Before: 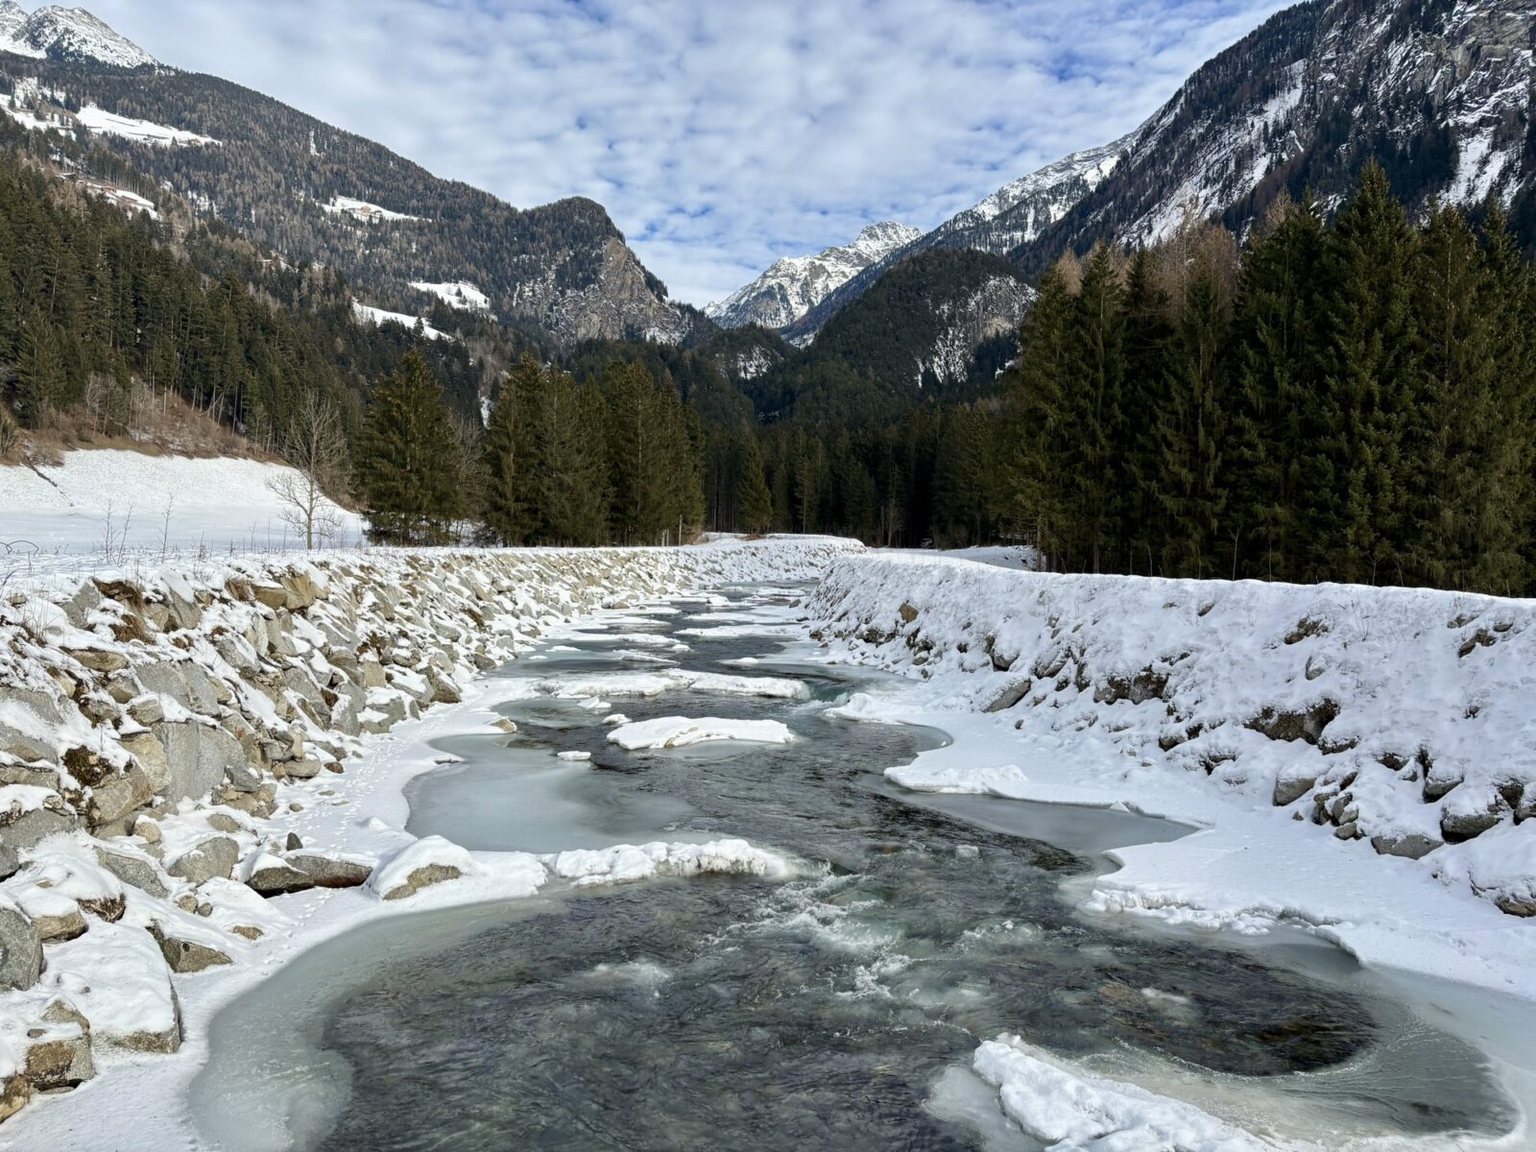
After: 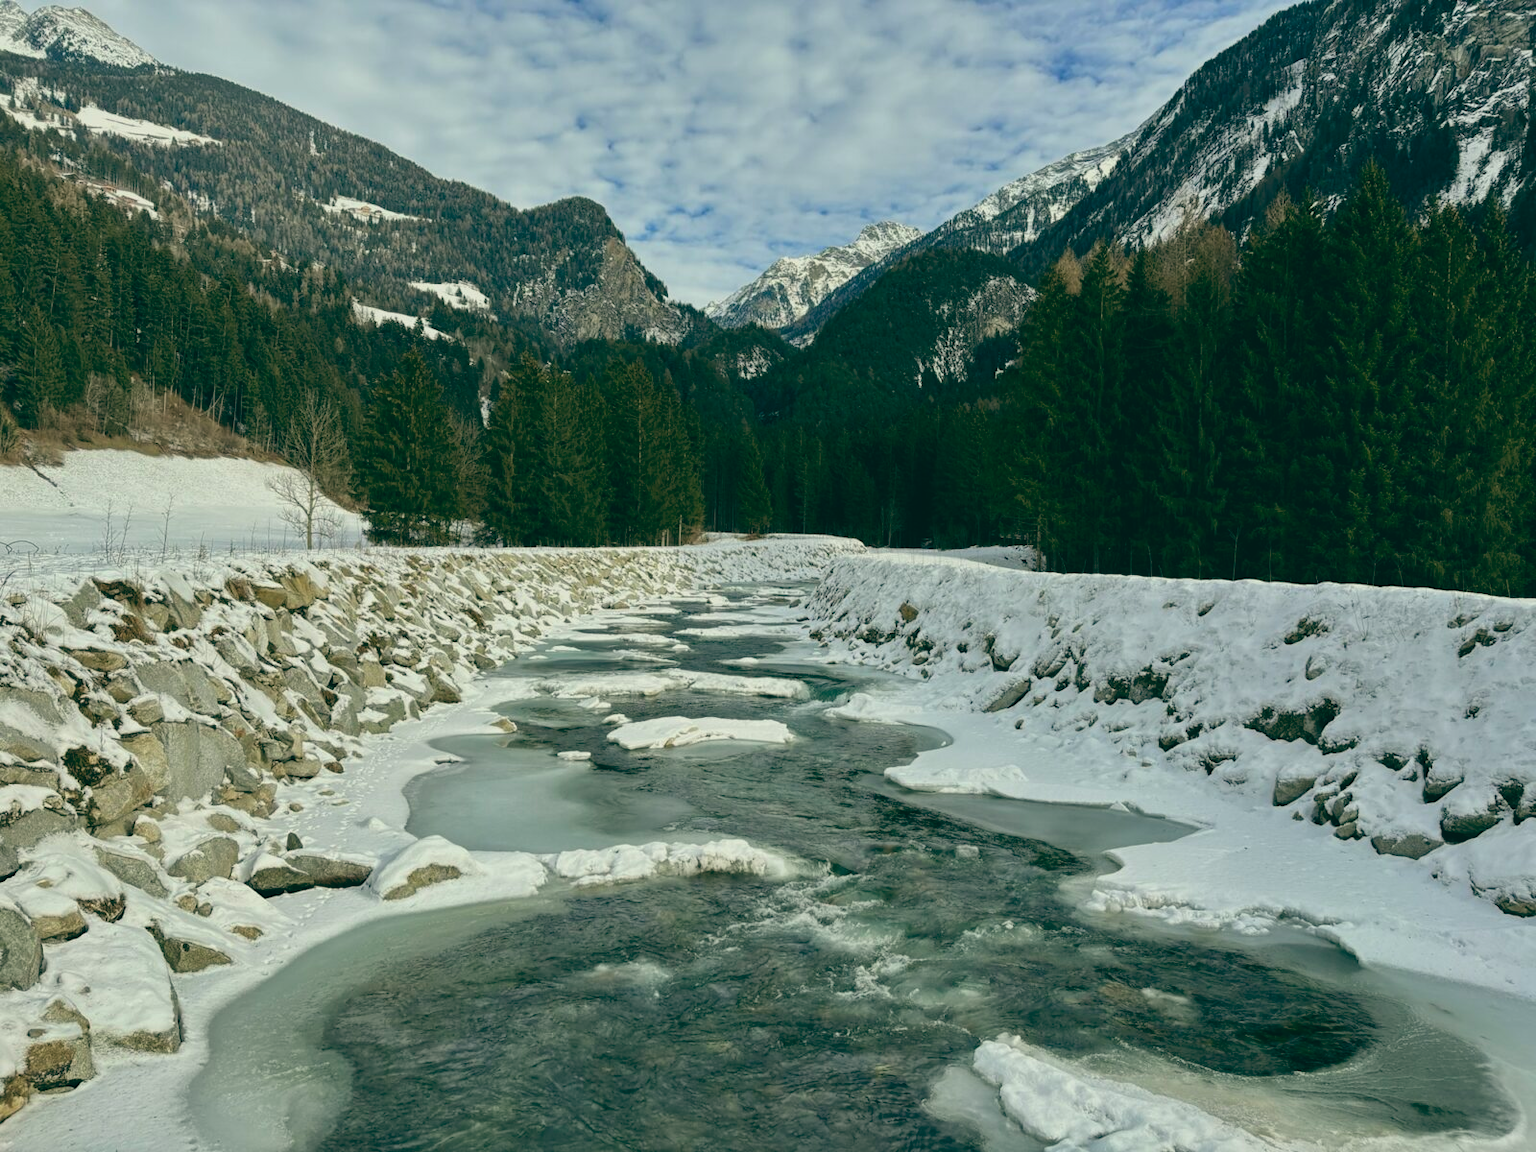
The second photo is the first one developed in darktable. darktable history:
color balance: lift [1.005, 0.99, 1.007, 1.01], gamma [1, 1.034, 1.032, 0.966], gain [0.873, 1.055, 1.067, 0.933]
shadows and highlights: shadows -20, white point adjustment -2, highlights -35
